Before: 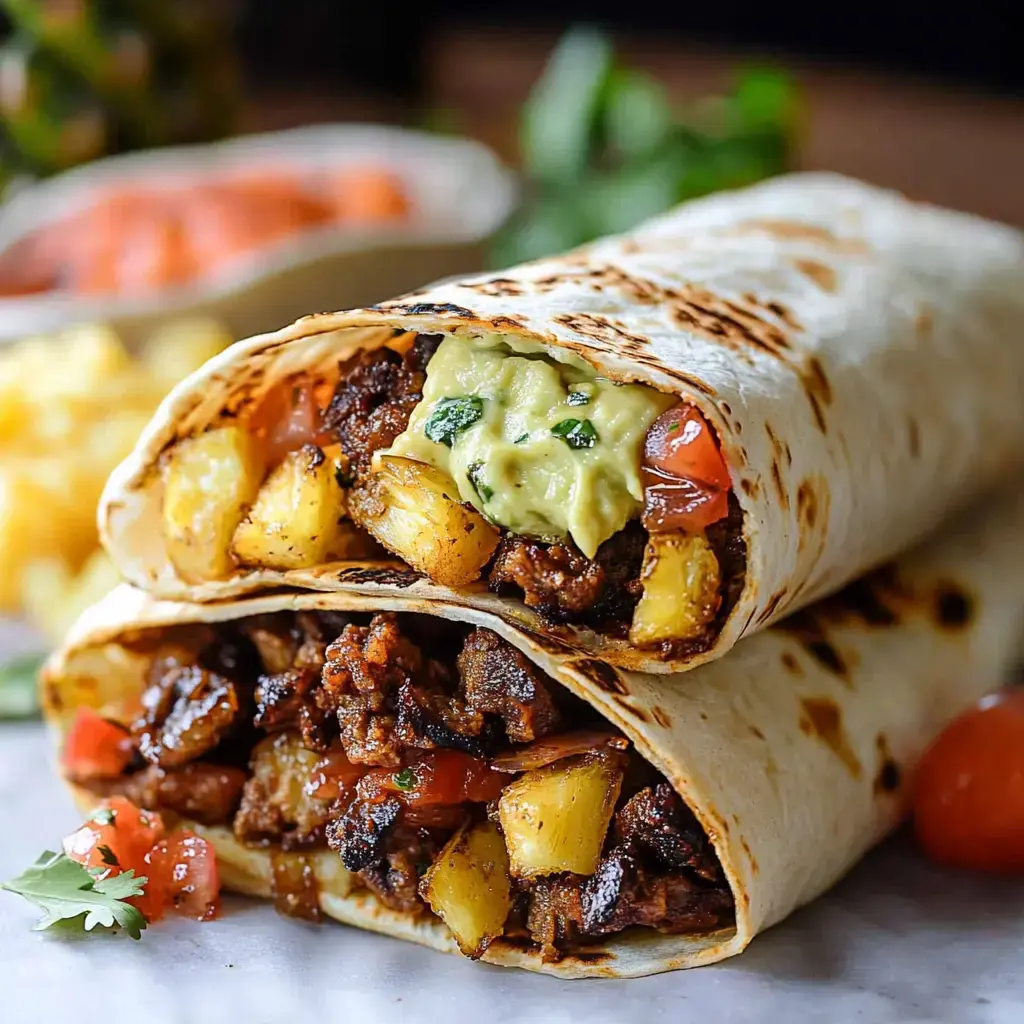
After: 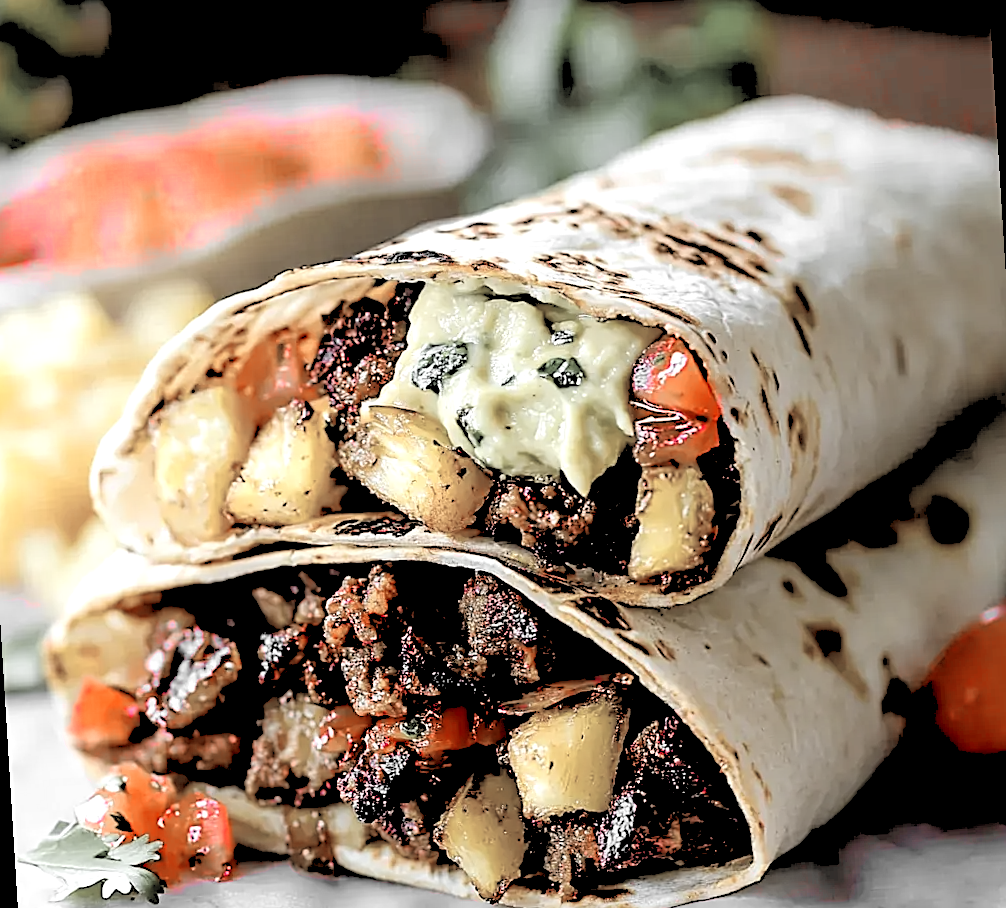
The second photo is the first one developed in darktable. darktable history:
color zones: curves: ch1 [(0, 0.831) (0.08, 0.771) (0.157, 0.268) (0.241, 0.207) (0.562, -0.005) (0.714, -0.013) (0.876, 0.01) (1, 0.831)]
color balance rgb: linear chroma grading › global chroma 10%, global vibrance 10%, contrast 15%, saturation formula JzAzBz (2021)
rgb levels: levels [[0.027, 0.429, 0.996], [0, 0.5, 1], [0, 0.5, 1]]
rotate and perspective: rotation -3.52°, crop left 0.036, crop right 0.964, crop top 0.081, crop bottom 0.919
sharpen: on, module defaults
